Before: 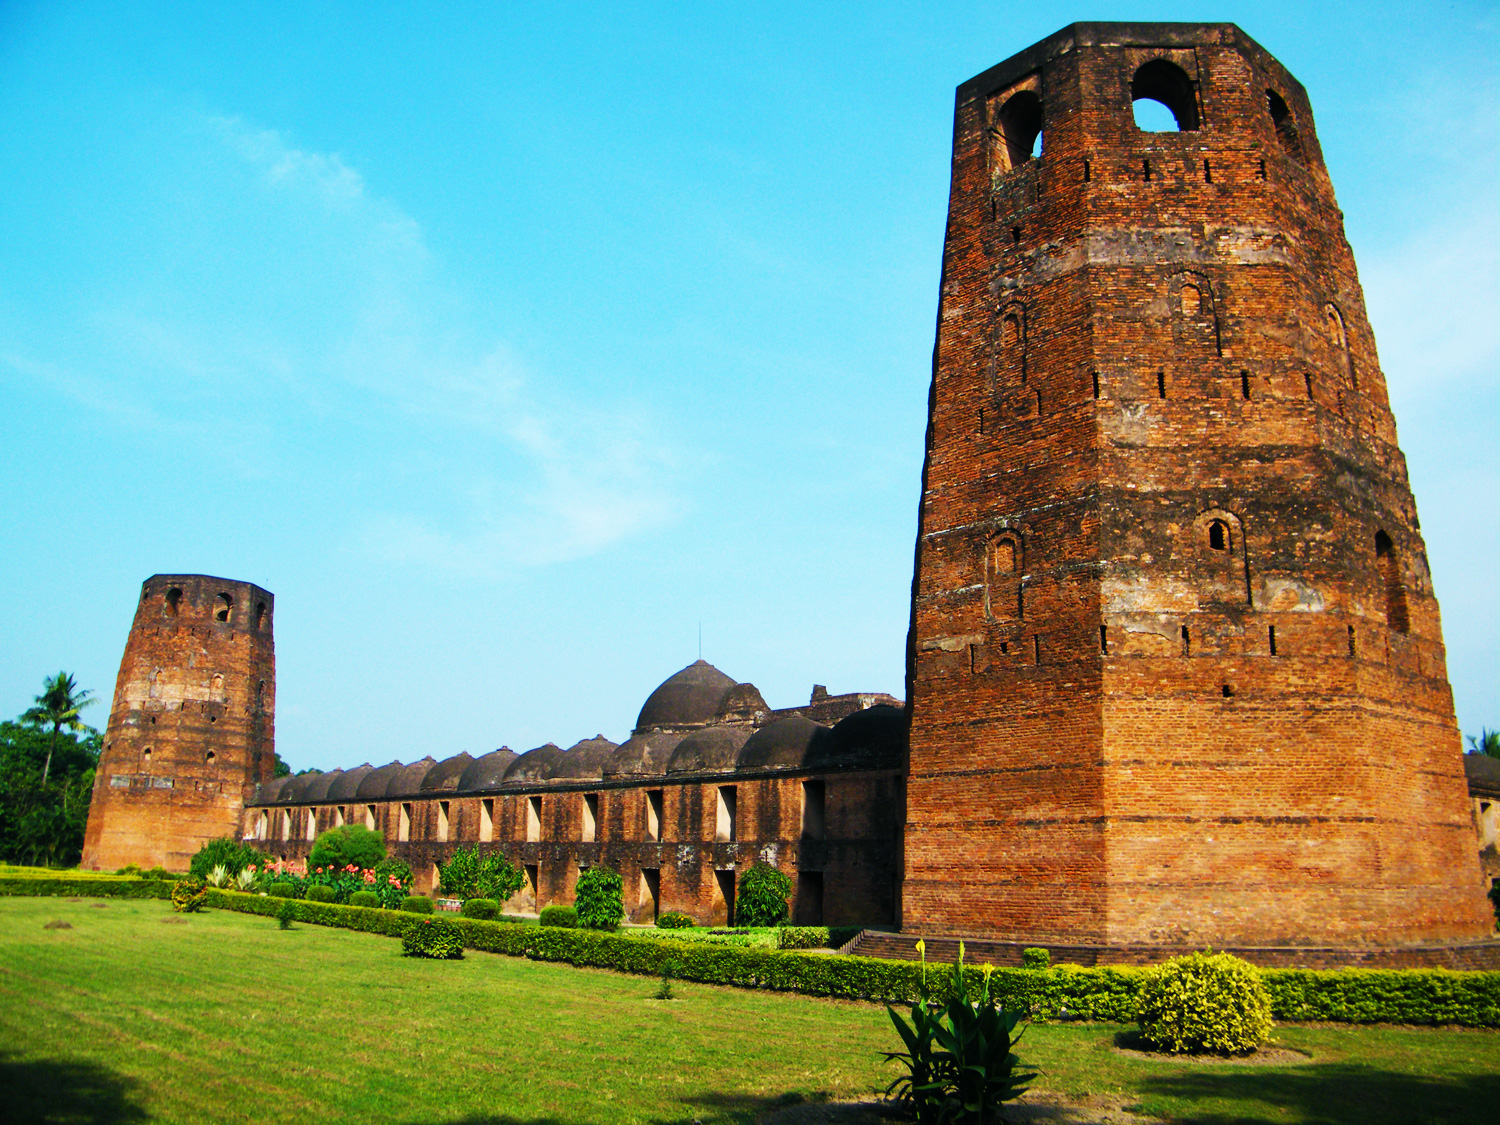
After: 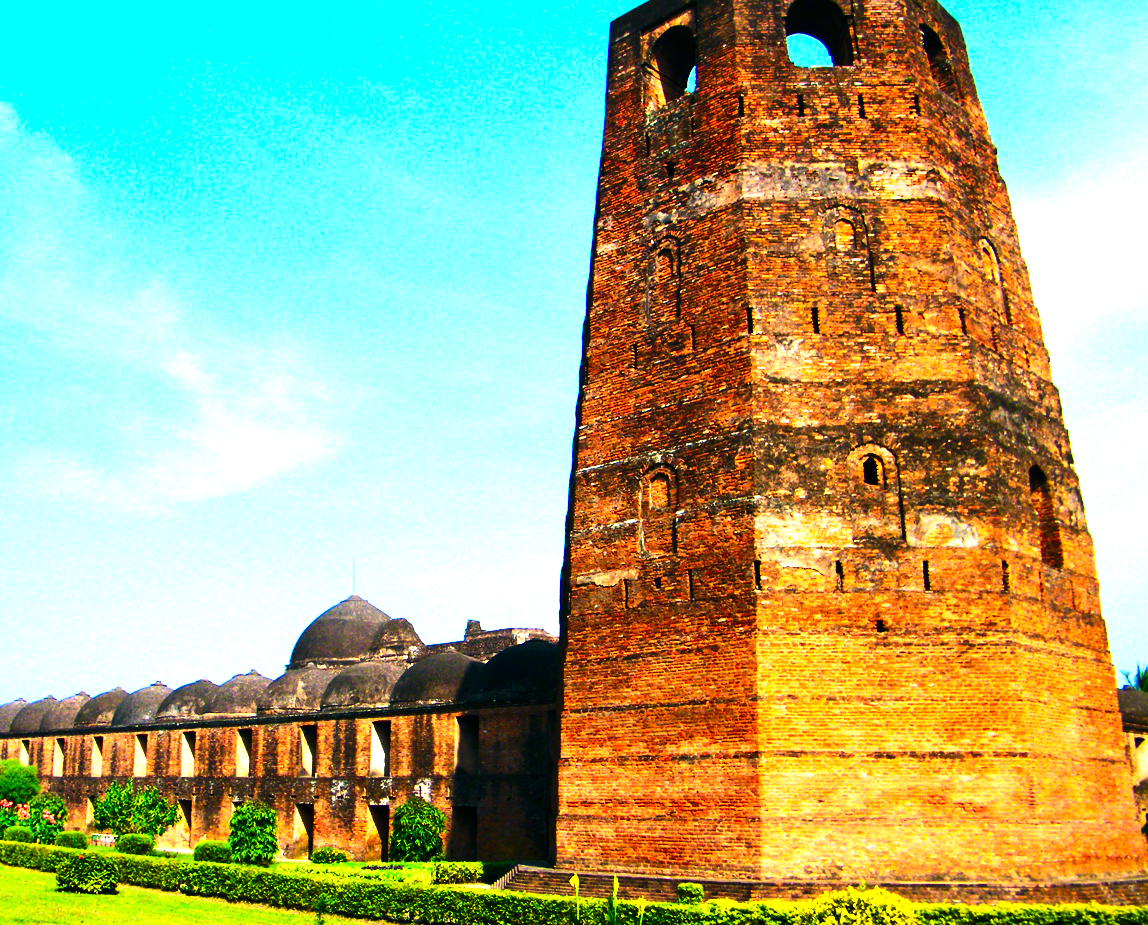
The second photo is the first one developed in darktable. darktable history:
crop: left 23.095%, top 5.827%, bottom 11.854%
contrast brightness saturation: contrast 0.21, brightness -0.11, saturation 0.21
exposure: black level correction 0, exposure 1.2 EV, compensate highlight preservation false
